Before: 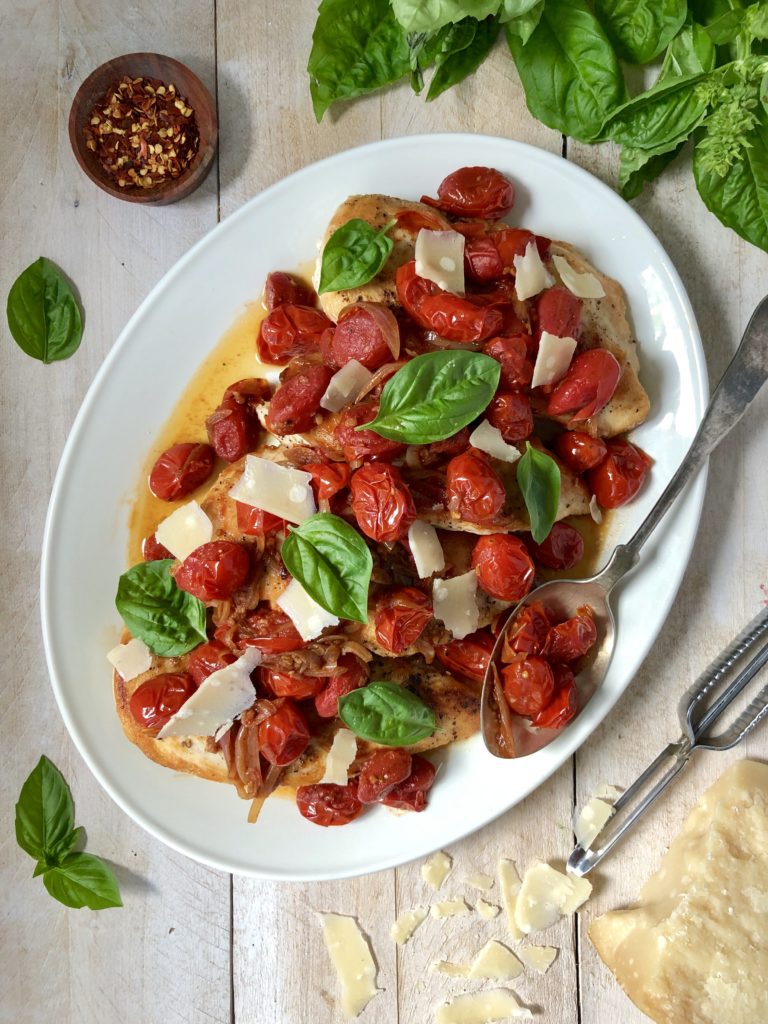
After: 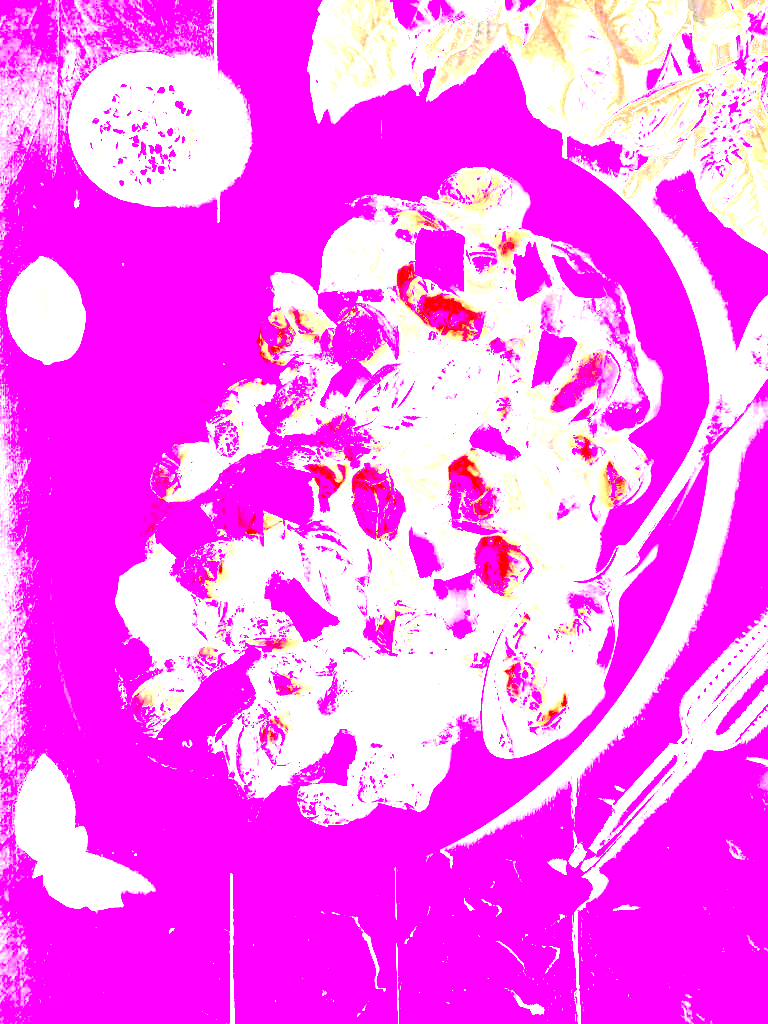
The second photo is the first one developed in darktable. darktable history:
white balance: red 8, blue 8
local contrast: highlights 0%, shadows 0%, detail 182%
